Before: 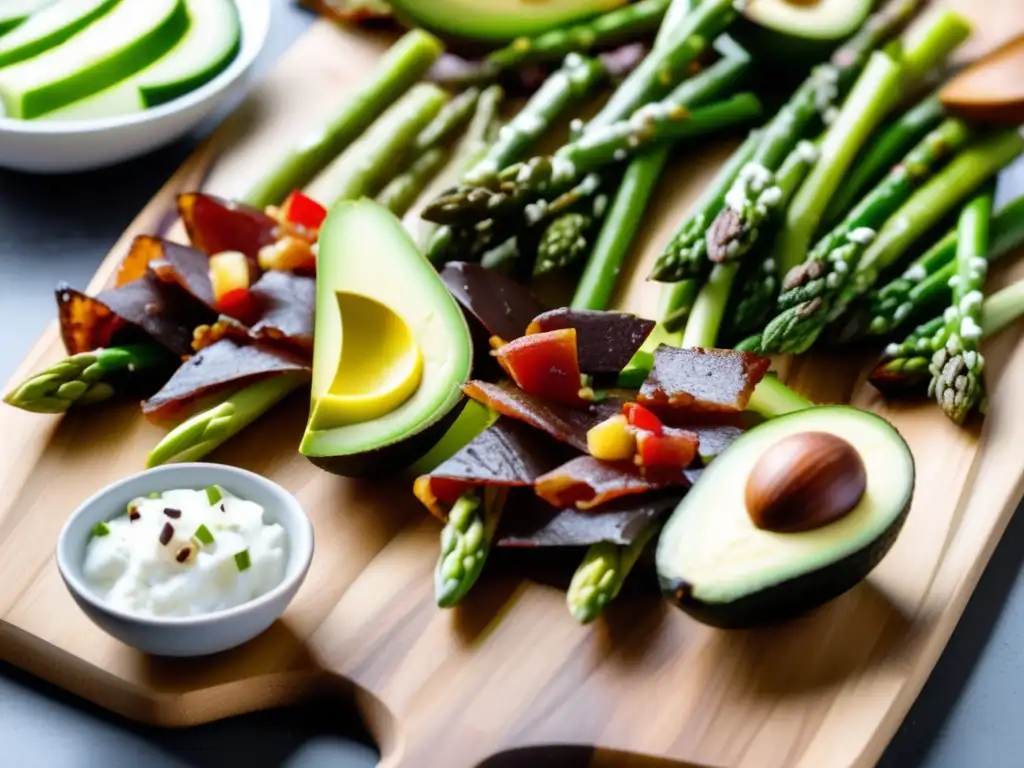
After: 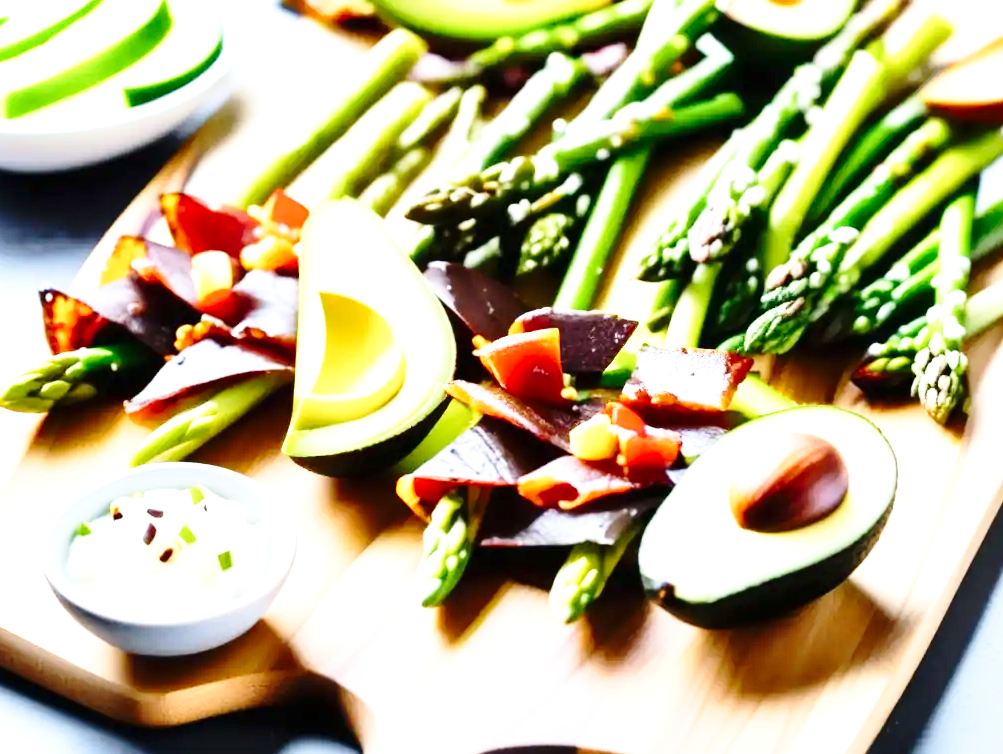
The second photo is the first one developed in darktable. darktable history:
exposure: black level correction 0, exposure 1.2 EV, compensate exposure bias true, compensate highlight preservation false
crop: left 1.693%, right 0.287%, bottom 1.697%
base curve: curves: ch0 [(0, 0) (0.028, 0.03) (0.121, 0.232) (0.46, 0.748) (0.859, 0.968) (1, 1)], preserve colors none
contrast brightness saturation: contrast 0.143
